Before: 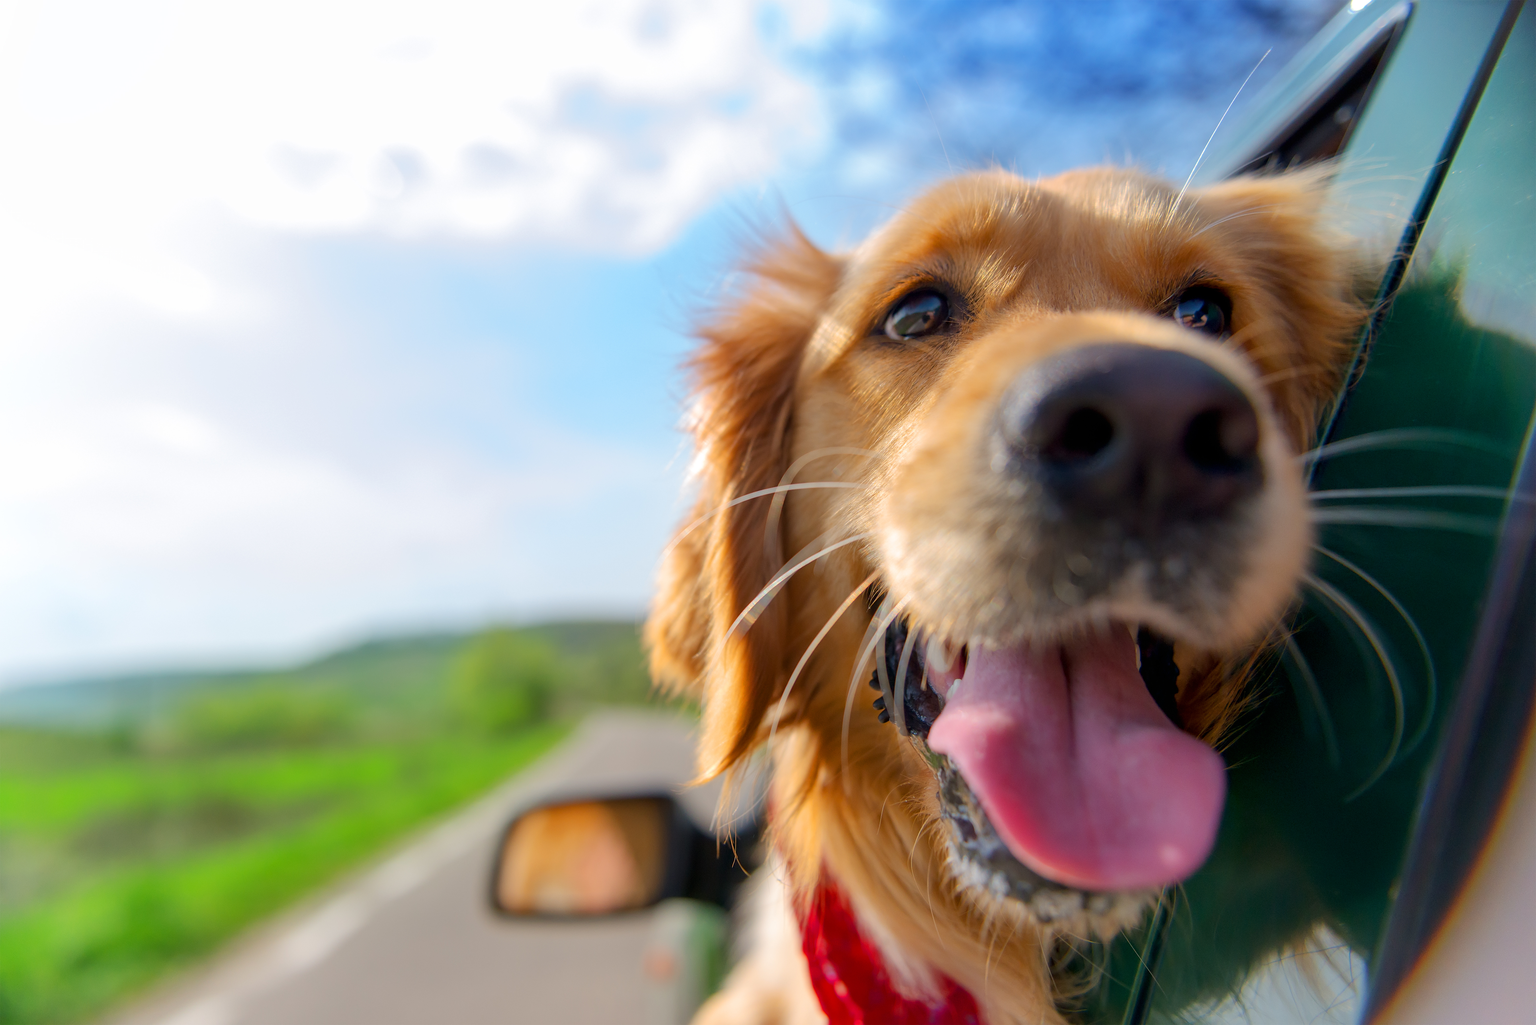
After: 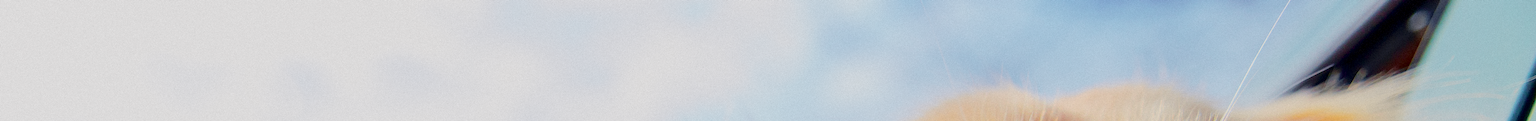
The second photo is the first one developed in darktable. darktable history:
color balance rgb: contrast -30%
crop and rotate: left 9.644%, top 9.491%, right 6.021%, bottom 80.509%
tone curve: curves: ch0 [(0.003, 0) (0.066, 0.017) (0.163, 0.09) (0.264, 0.238) (0.395, 0.421) (0.517, 0.575) (0.633, 0.687) (0.791, 0.814) (1, 1)]; ch1 [(0, 0) (0.149, 0.17) (0.327, 0.339) (0.39, 0.403) (0.456, 0.463) (0.501, 0.502) (0.512, 0.507) (0.53, 0.533) (0.575, 0.592) (0.671, 0.655) (0.729, 0.679) (1, 1)]; ch2 [(0, 0) (0.337, 0.382) (0.464, 0.47) (0.501, 0.502) (0.527, 0.532) (0.563, 0.555) (0.615, 0.61) (0.663, 0.68) (1, 1)], color space Lab, independent channels, preserve colors none
grain: mid-tones bias 0%
sigmoid: contrast 1.7, skew -0.2, preserve hue 0%, red attenuation 0.1, red rotation 0.035, green attenuation 0.1, green rotation -0.017, blue attenuation 0.15, blue rotation -0.052, base primaries Rec2020
contrast brightness saturation: saturation -0.05
exposure: black level correction 0.001, exposure 1.05 EV, compensate exposure bias true, compensate highlight preservation false
